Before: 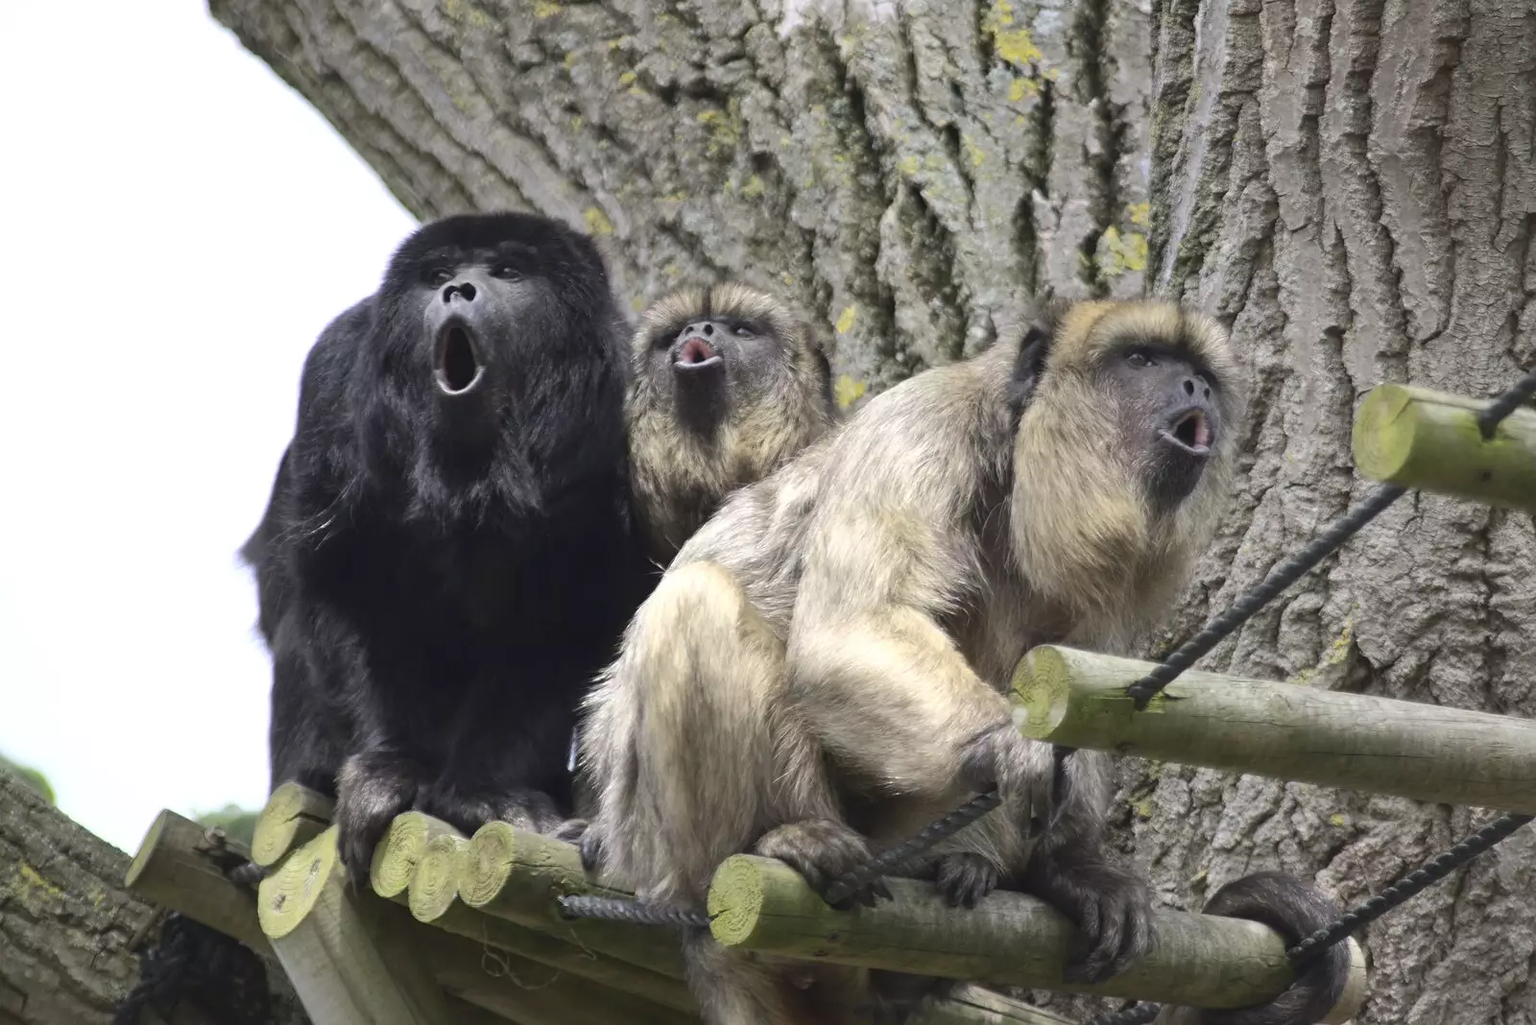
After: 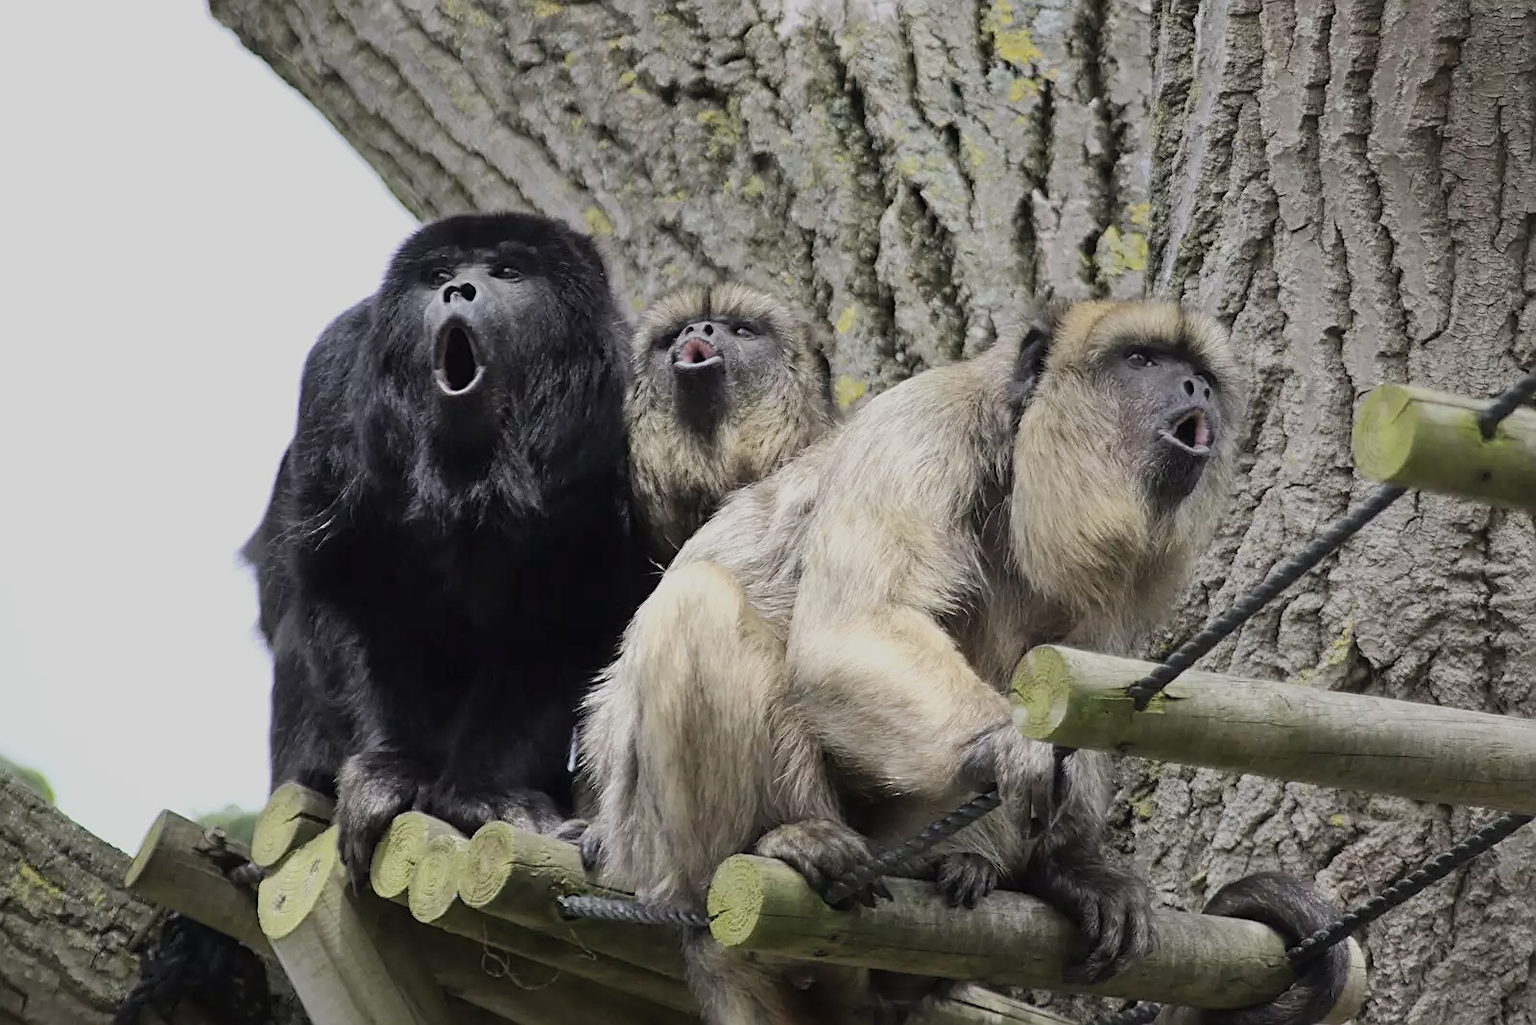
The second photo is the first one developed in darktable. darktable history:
filmic rgb: black relative exposure -7.65 EV, white relative exposure 4.56 EV, hardness 3.61
sharpen: on, module defaults
